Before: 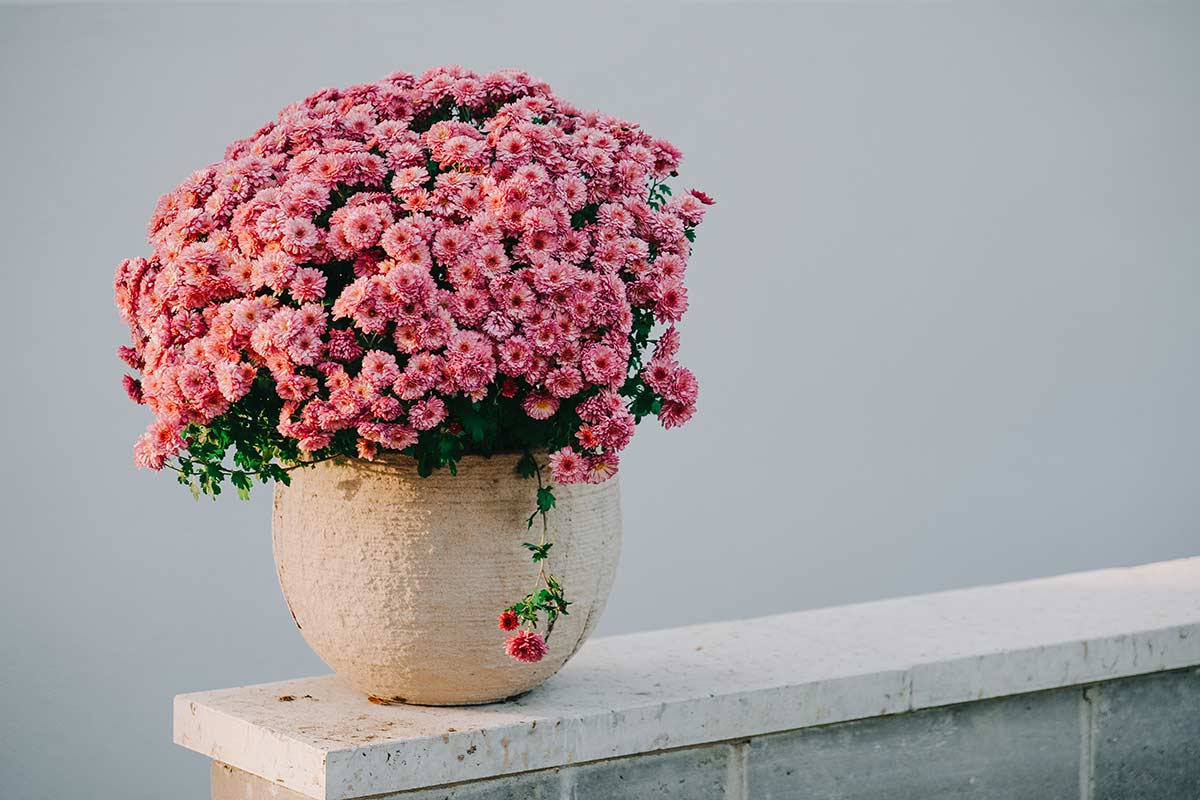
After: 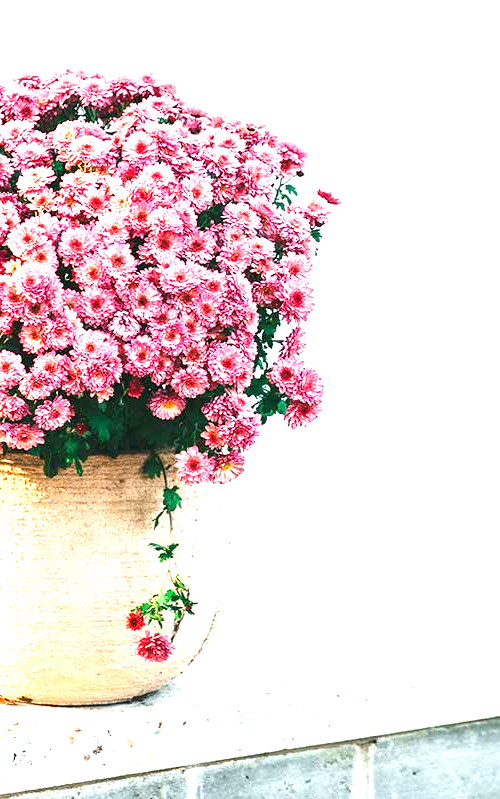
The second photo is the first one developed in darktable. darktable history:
crop: left 31.229%, right 27.105%
exposure: exposure 2.003 EV, compensate highlight preservation false
tone equalizer: on, module defaults
